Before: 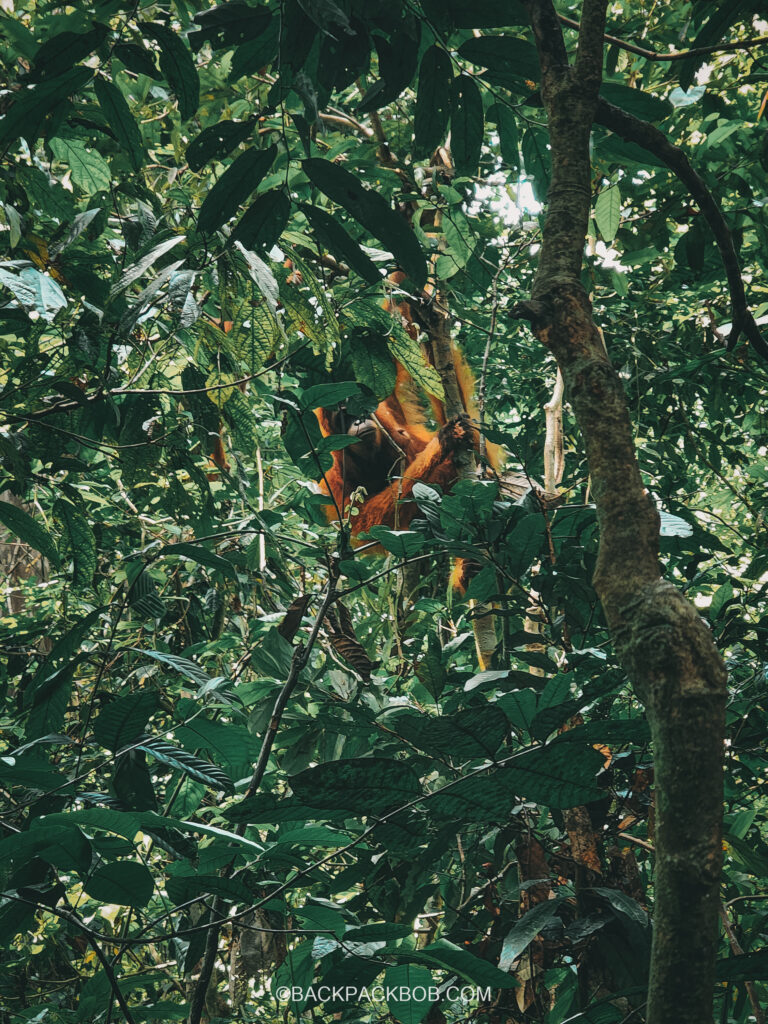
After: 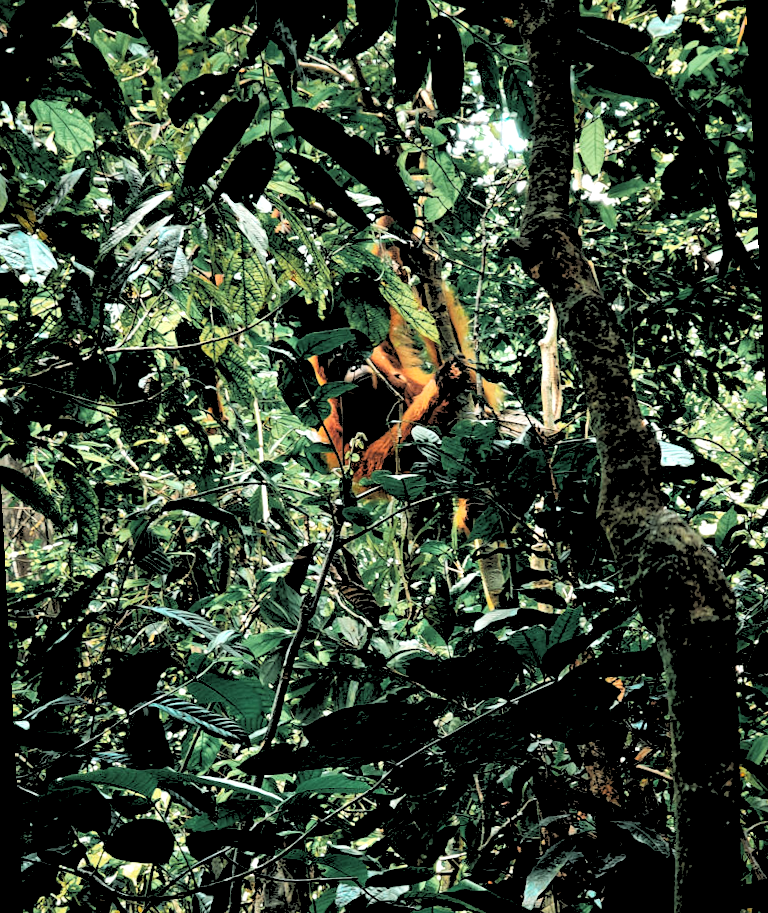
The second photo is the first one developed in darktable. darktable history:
tone equalizer: -8 EV -0.75 EV, -7 EV -0.7 EV, -6 EV -0.6 EV, -5 EV -0.4 EV, -3 EV 0.4 EV, -2 EV 0.6 EV, -1 EV 0.7 EV, +0 EV 0.75 EV, edges refinement/feathering 500, mask exposure compensation -1.57 EV, preserve details no
rgb levels: levels [[0.027, 0.429, 0.996], [0, 0.5, 1], [0, 0.5, 1]]
rotate and perspective: rotation -3°, crop left 0.031, crop right 0.968, crop top 0.07, crop bottom 0.93
